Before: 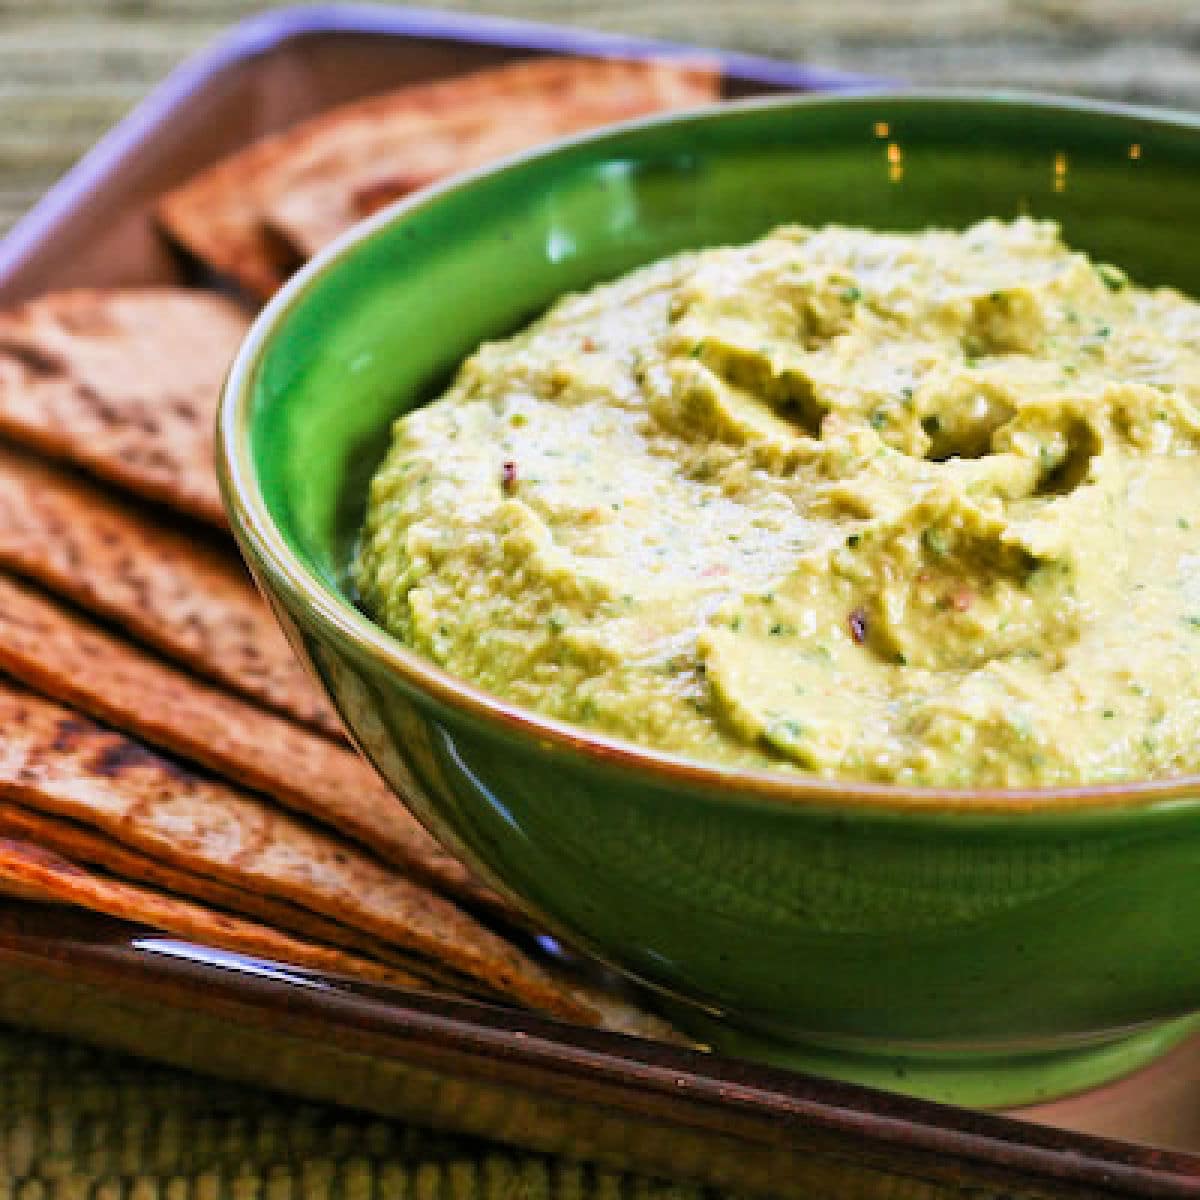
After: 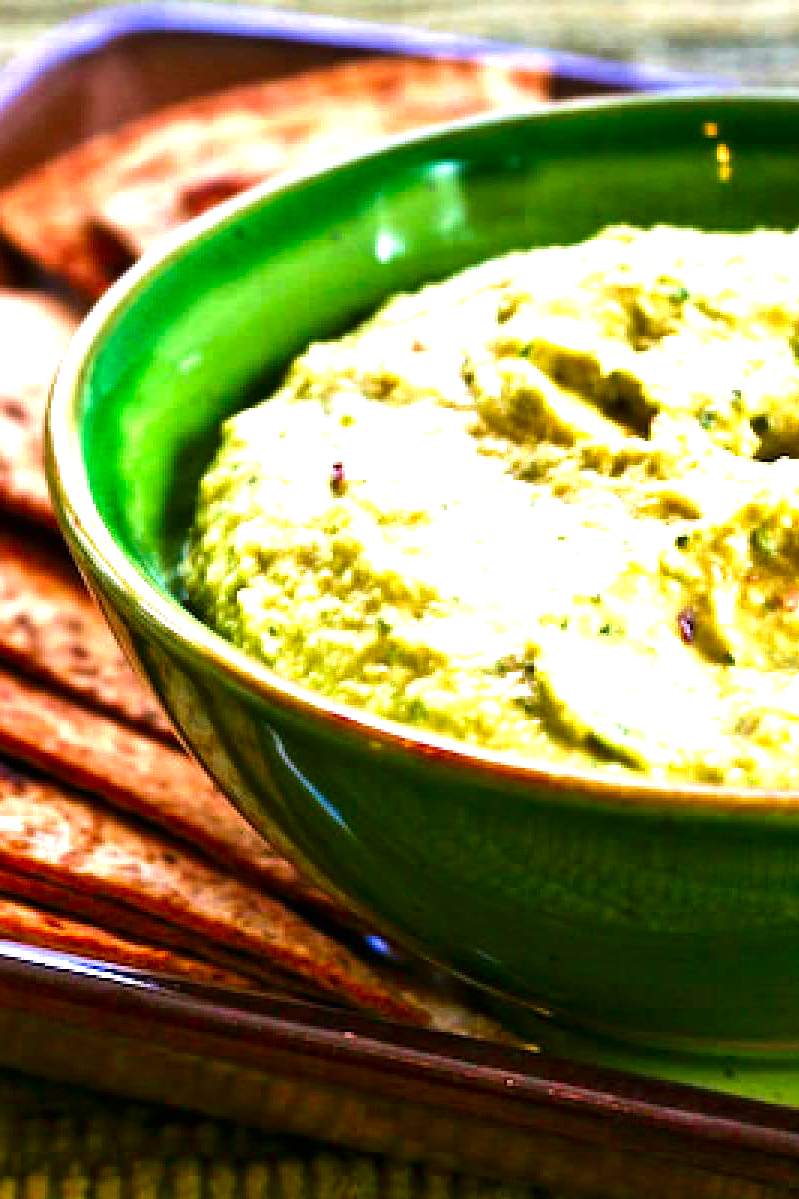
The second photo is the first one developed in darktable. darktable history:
exposure: black level correction 0, exposure 1 EV, compensate highlight preservation false
contrast brightness saturation: brightness -0.255, saturation 0.205
tone equalizer: on, module defaults
crop and rotate: left 14.329%, right 19.008%
velvia: on, module defaults
